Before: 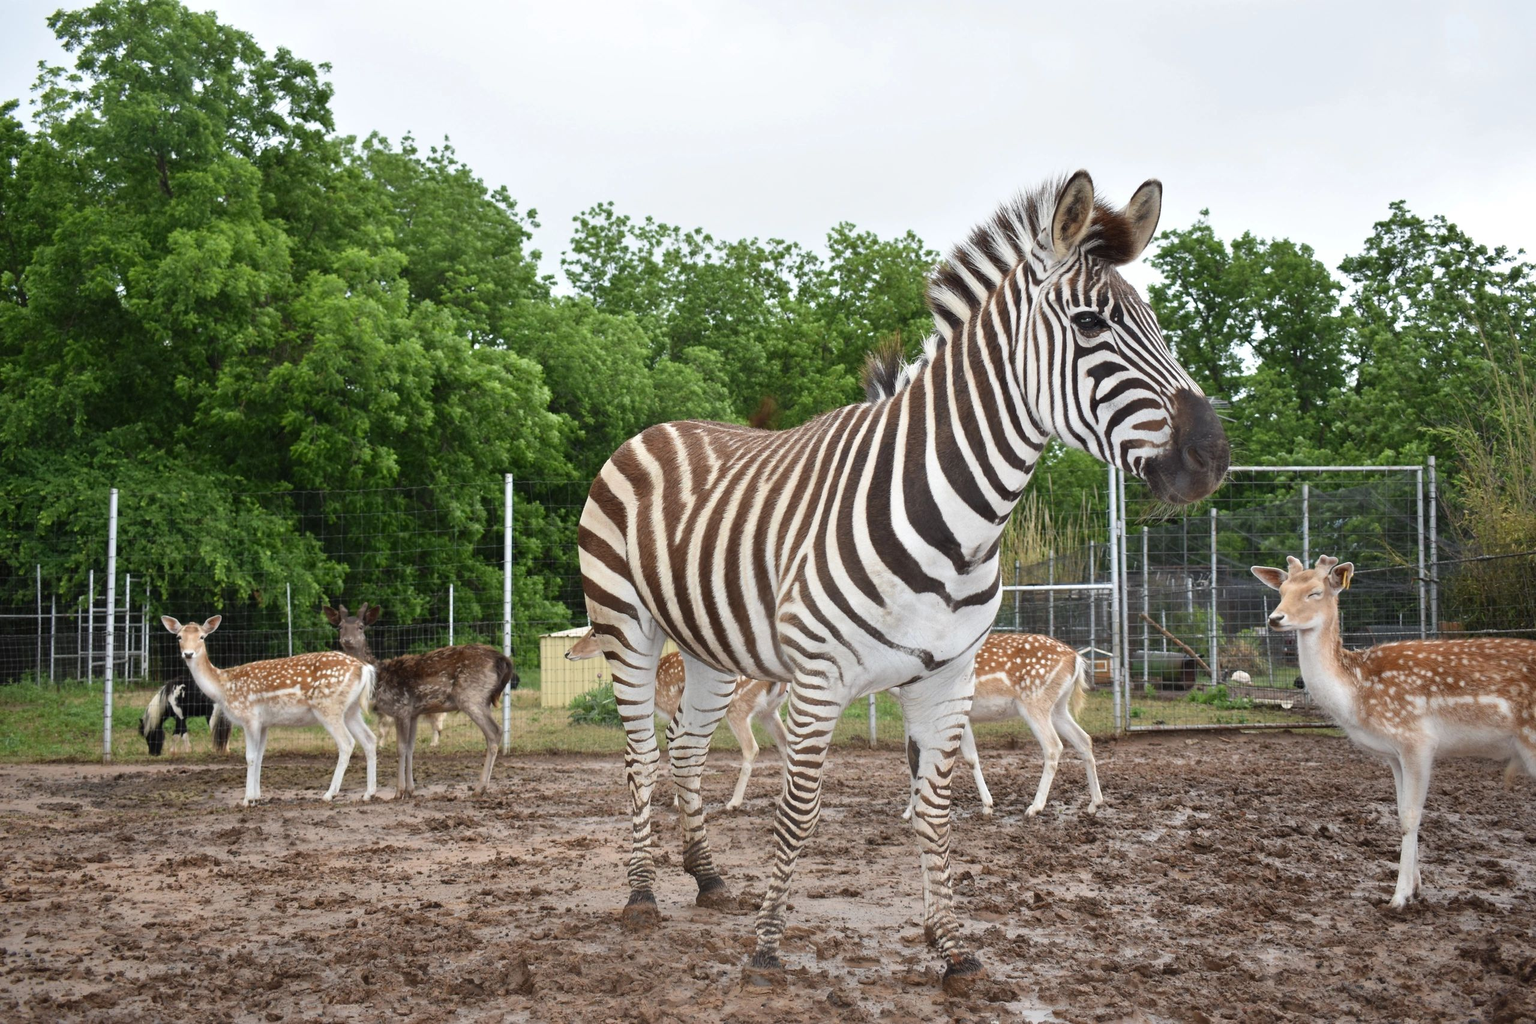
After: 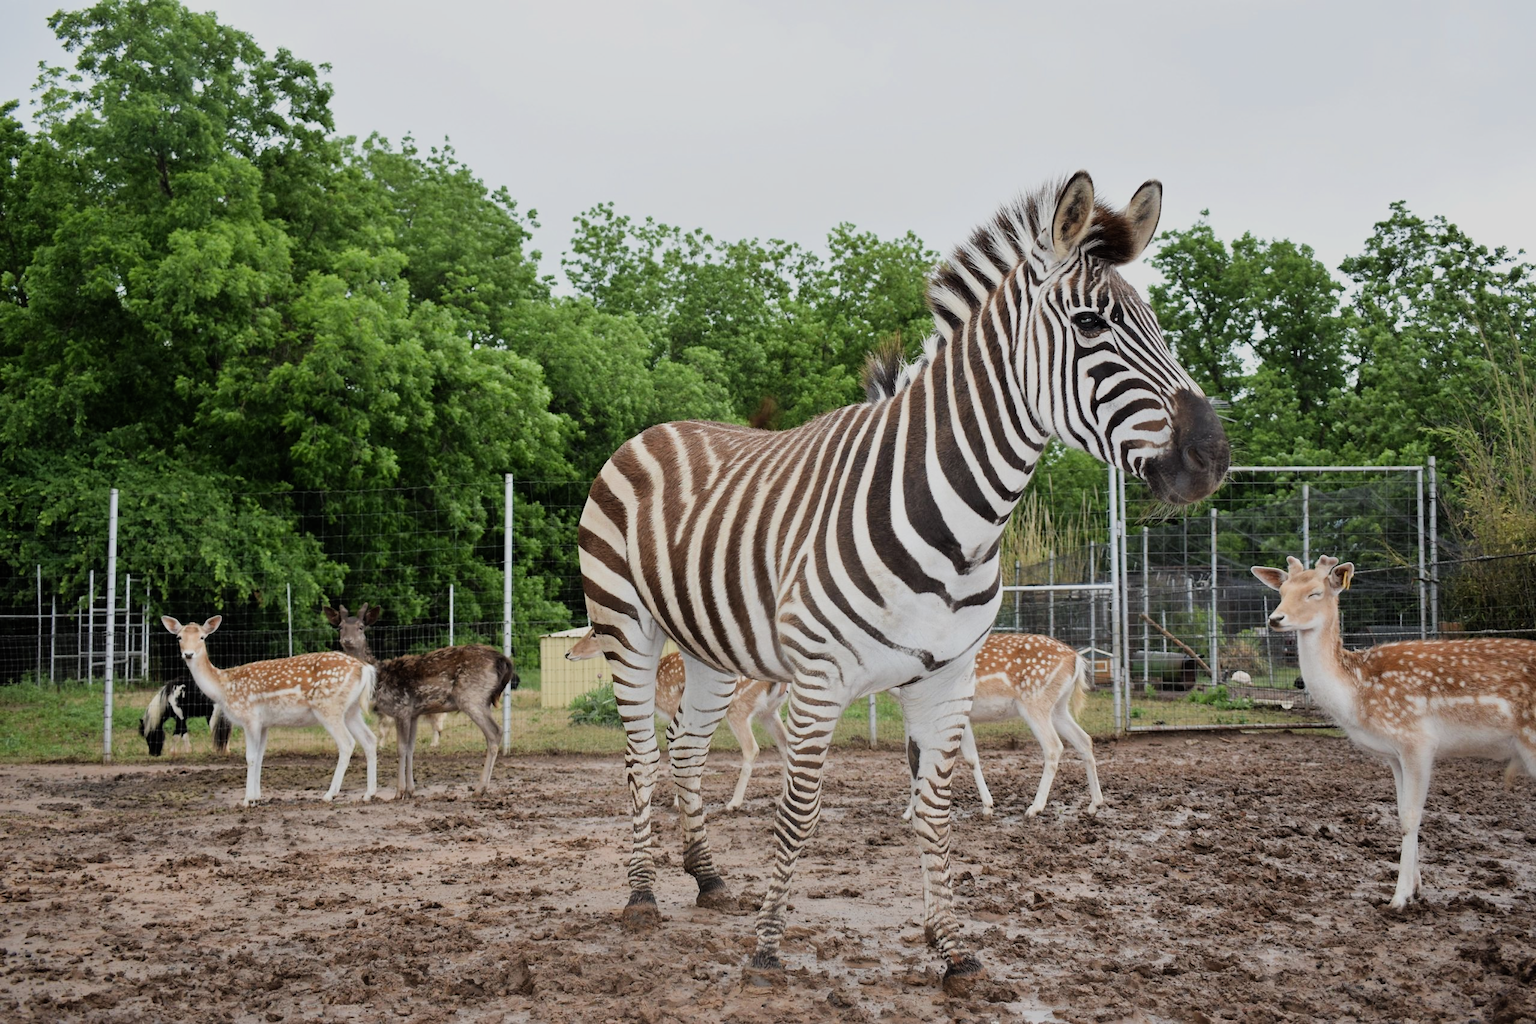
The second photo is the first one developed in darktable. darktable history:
filmic rgb: black relative exposure -7.65 EV, white relative exposure 4.56 EV, hardness 3.61, contrast 1.061
